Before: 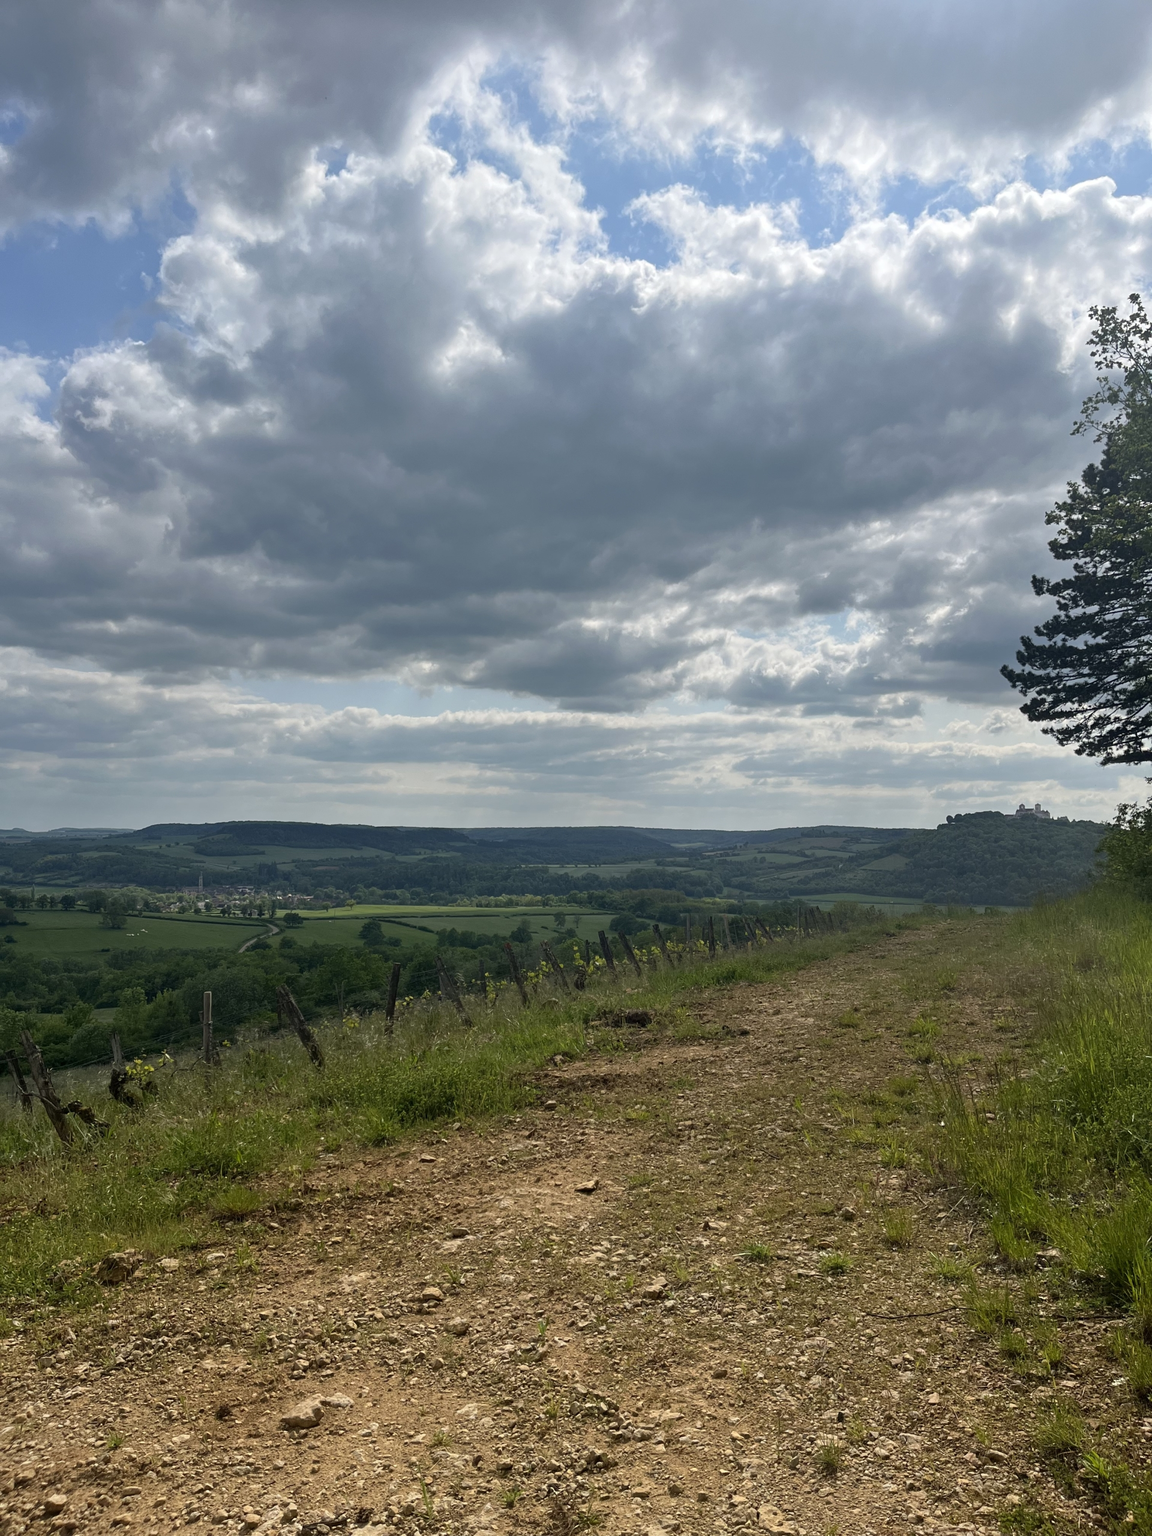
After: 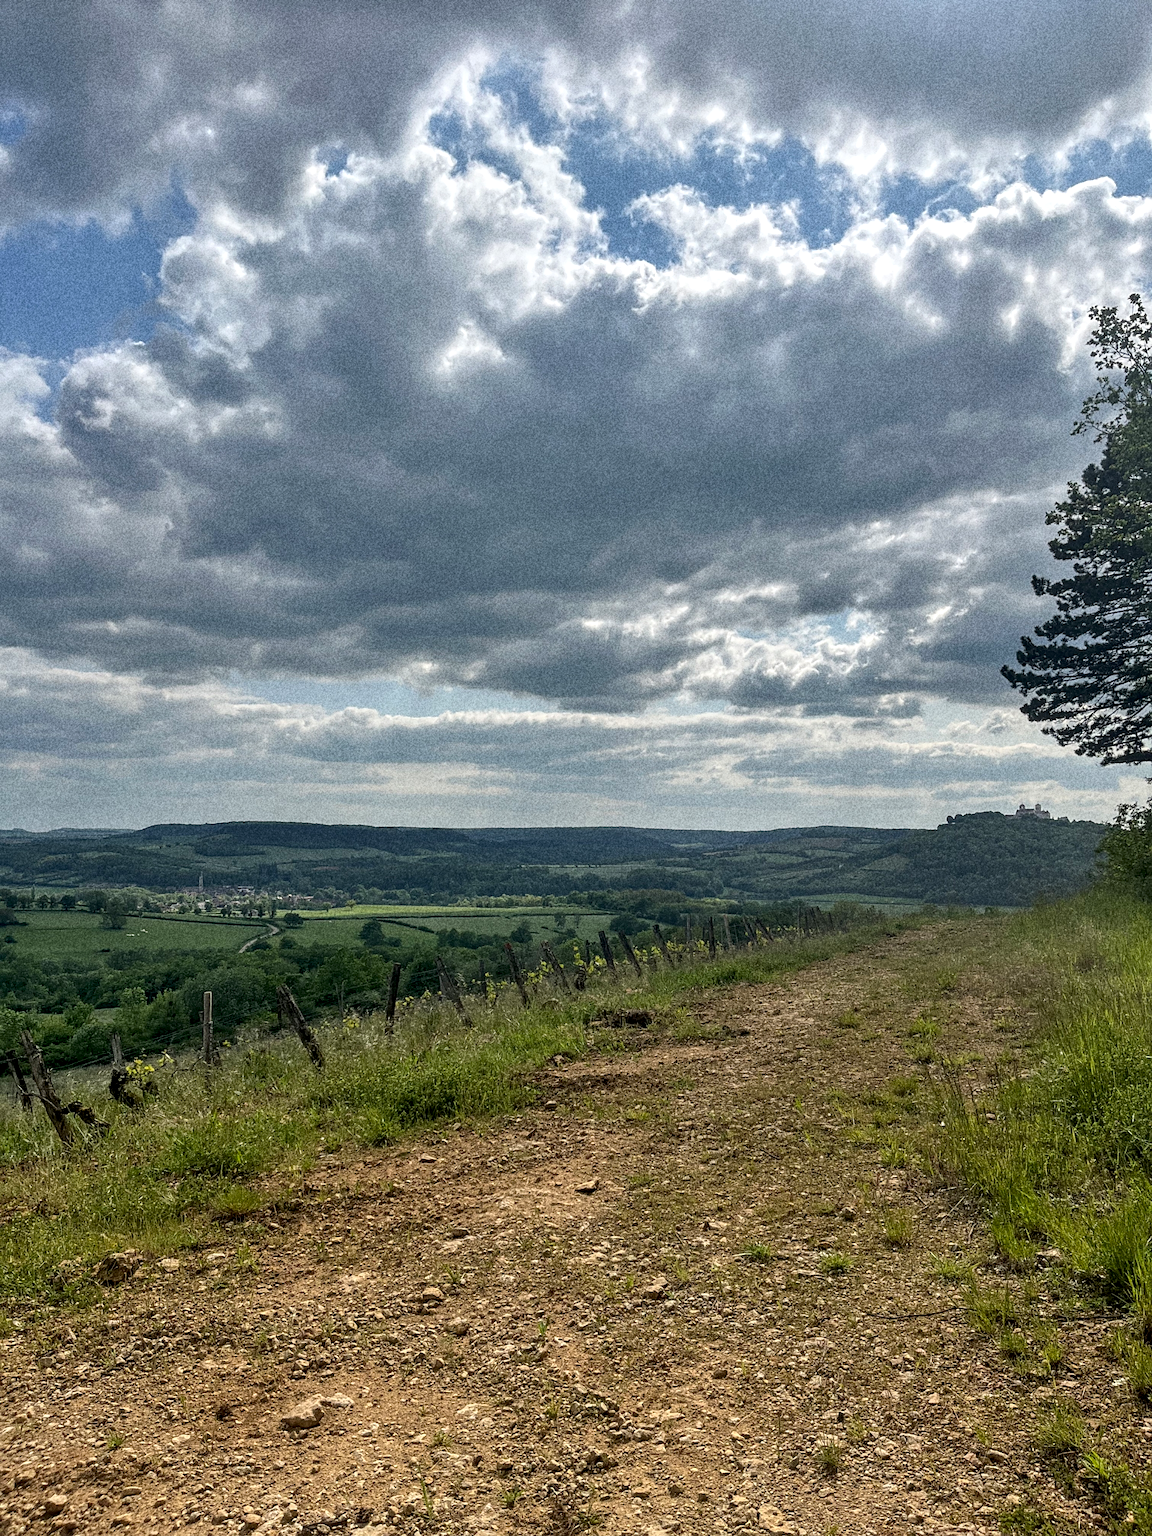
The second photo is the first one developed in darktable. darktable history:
shadows and highlights: highlights color adjustment 0%, low approximation 0.01, soften with gaussian
local contrast: detail 140%
grain: coarseness 10.62 ISO, strength 55.56%
sharpen: amount 0.2
